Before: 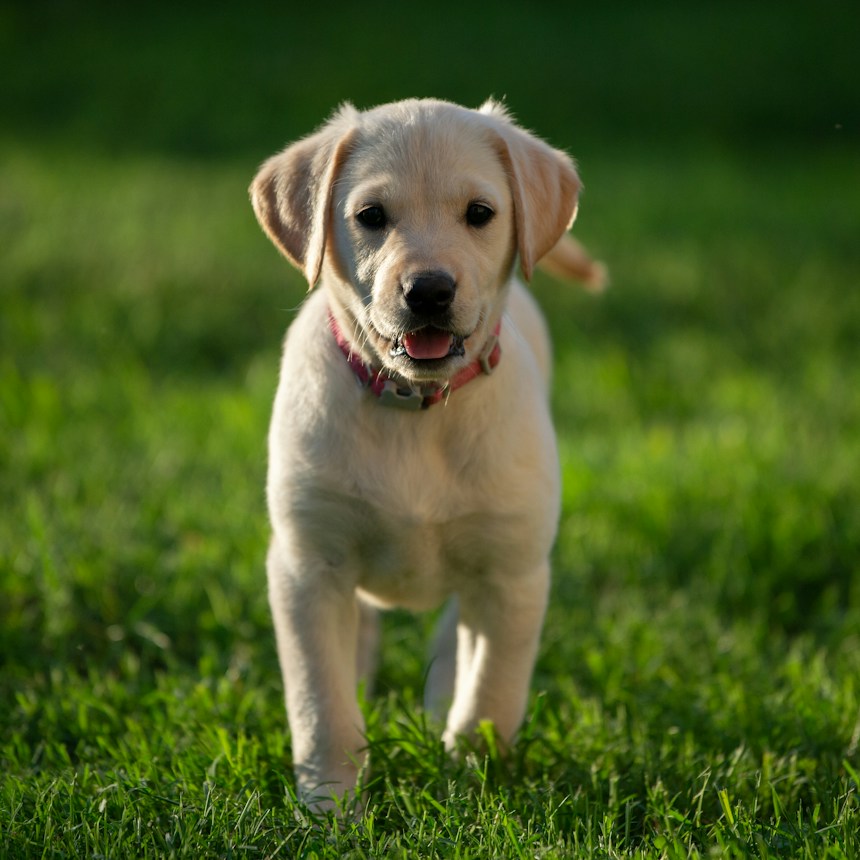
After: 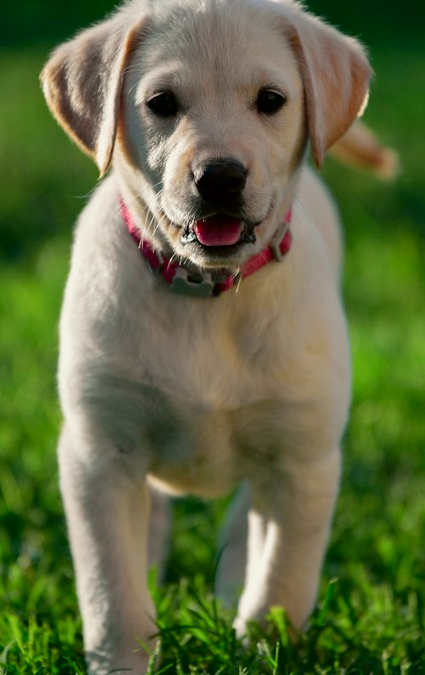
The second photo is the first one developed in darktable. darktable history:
crop and rotate: angle 0.02°, left 24.353%, top 13.219%, right 26.156%, bottom 8.224%
tone curve: curves: ch0 [(0, 0) (0.068, 0.031) (0.183, 0.13) (0.341, 0.319) (0.547, 0.545) (0.828, 0.817) (1, 0.968)]; ch1 [(0, 0) (0.23, 0.166) (0.34, 0.308) (0.371, 0.337) (0.429, 0.408) (0.477, 0.466) (0.499, 0.5) (0.529, 0.528) (0.559, 0.578) (0.743, 0.798) (1, 1)]; ch2 [(0, 0) (0.431, 0.419) (0.495, 0.502) (0.524, 0.525) (0.568, 0.543) (0.6, 0.597) (0.634, 0.644) (0.728, 0.722) (1, 1)], color space Lab, independent channels, preserve colors none
